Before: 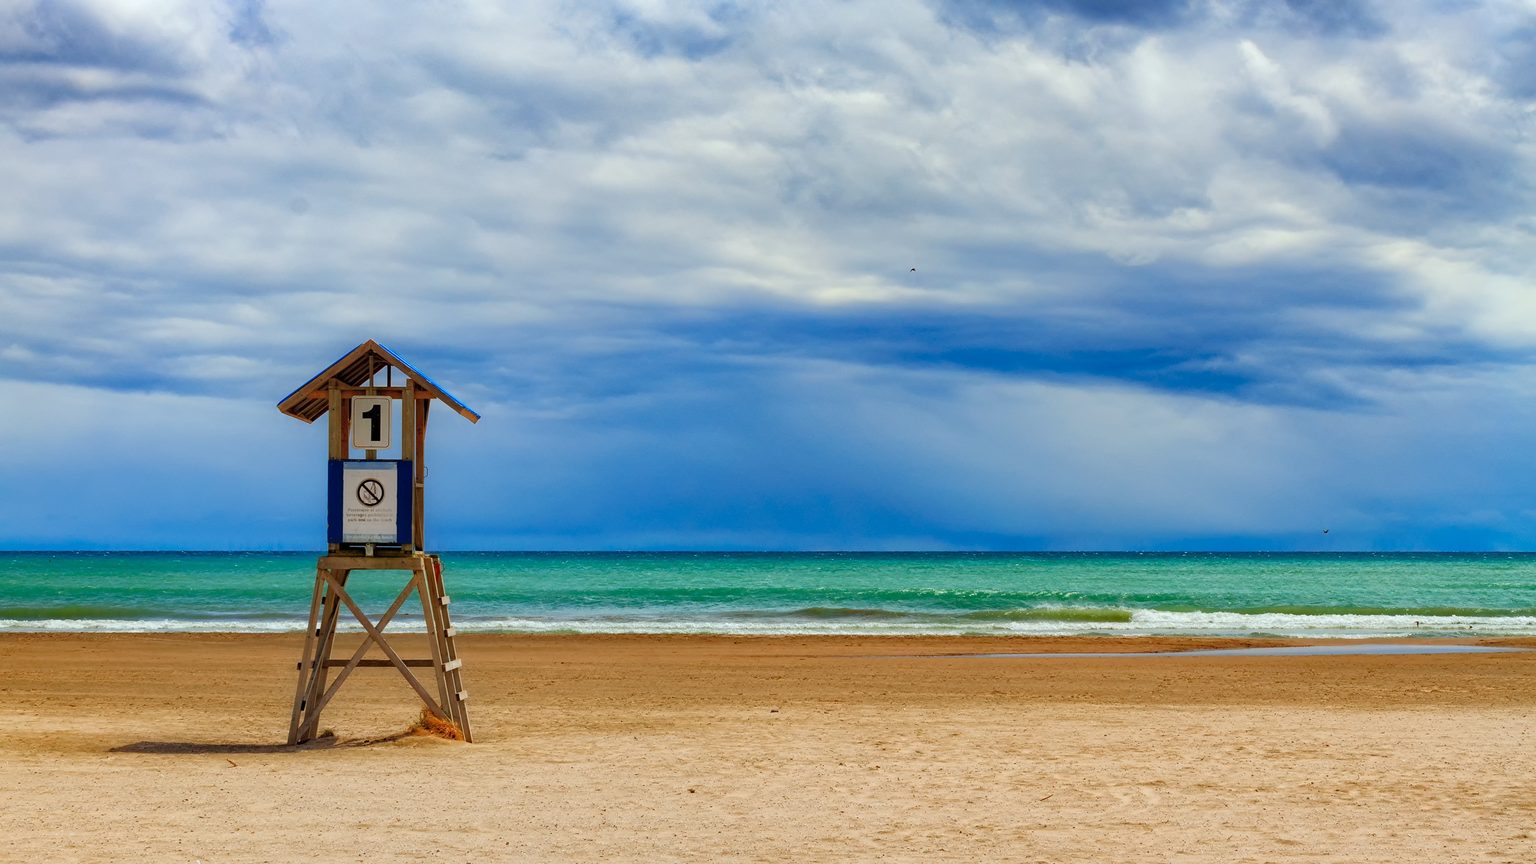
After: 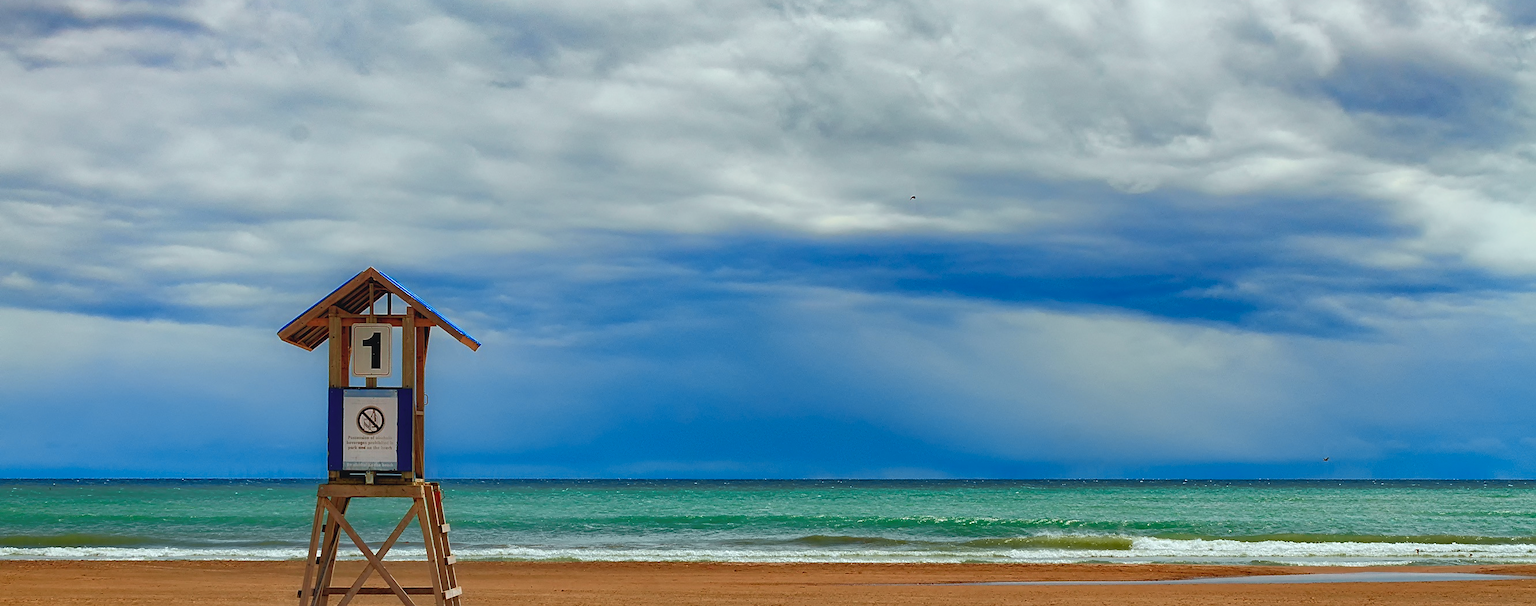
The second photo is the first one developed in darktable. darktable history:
sharpen: on, module defaults
crop and rotate: top 8.407%, bottom 21.388%
tone curve: curves: ch0 [(0.001, 0.042) (0.128, 0.16) (0.452, 0.42) (0.603, 0.566) (0.754, 0.733) (1, 1)]; ch1 [(0, 0) (0.325, 0.327) (0.412, 0.441) (0.473, 0.466) (0.5, 0.499) (0.549, 0.558) (0.617, 0.625) (0.713, 0.7) (1, 1)]; ch2 [(0, 0) (0.386, 0.397) (0.445, 0.47) (0.505, 0.498) (0.529, 0.524) (0.574, 0.569) (0.652, 0.641) (1, 1)], color space Lab, independent channels, preserve colors none
